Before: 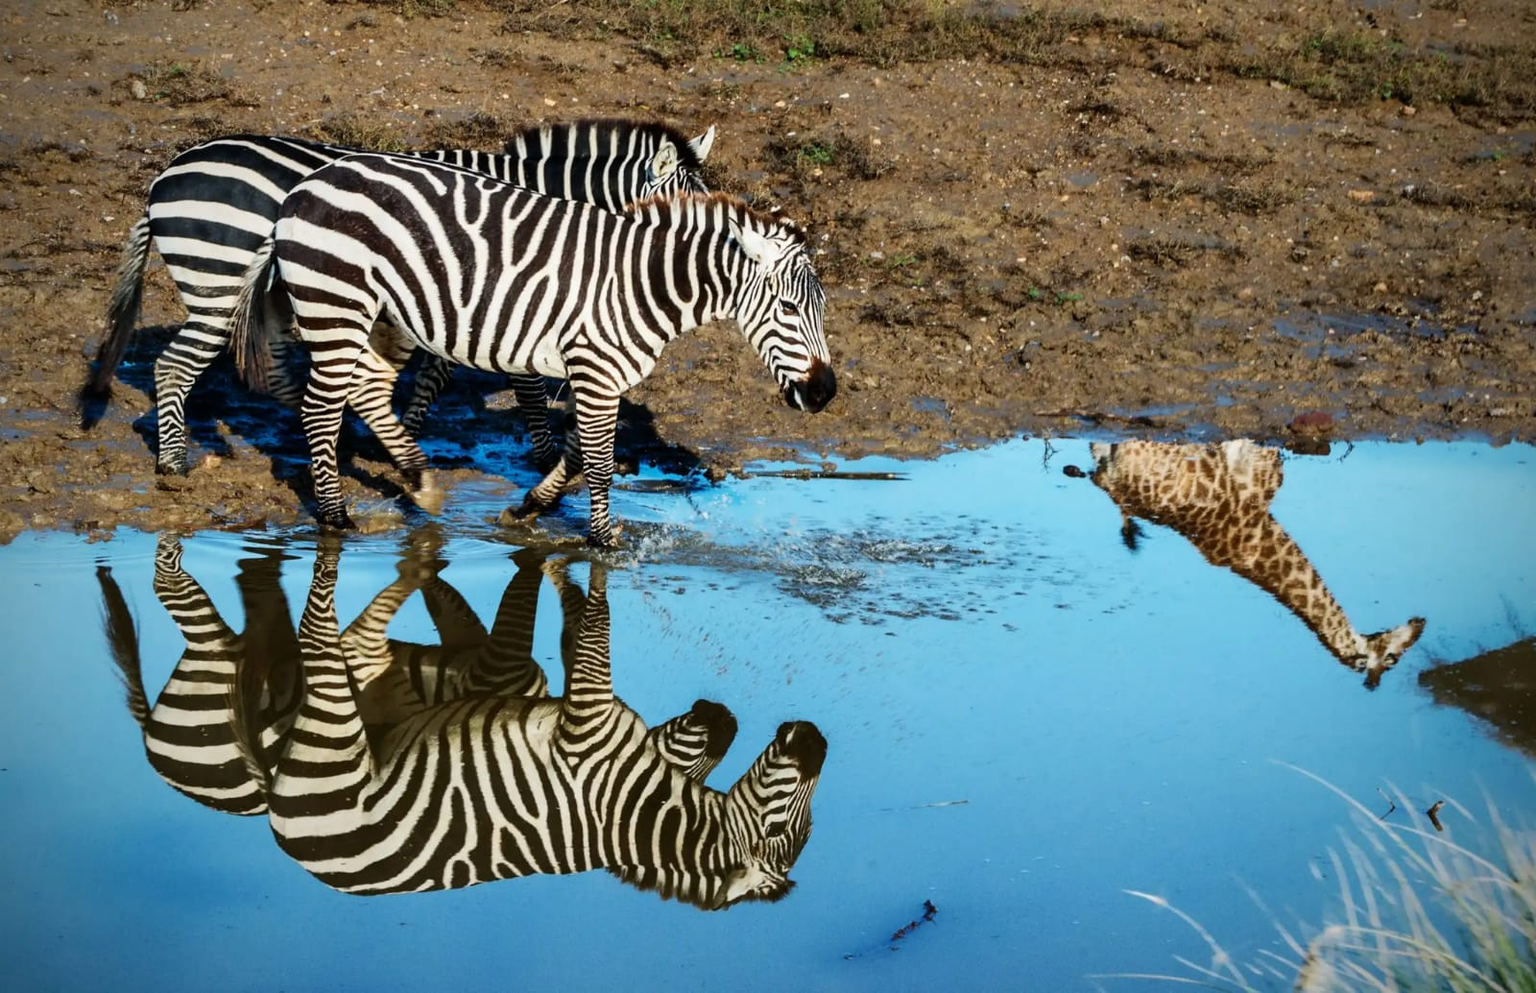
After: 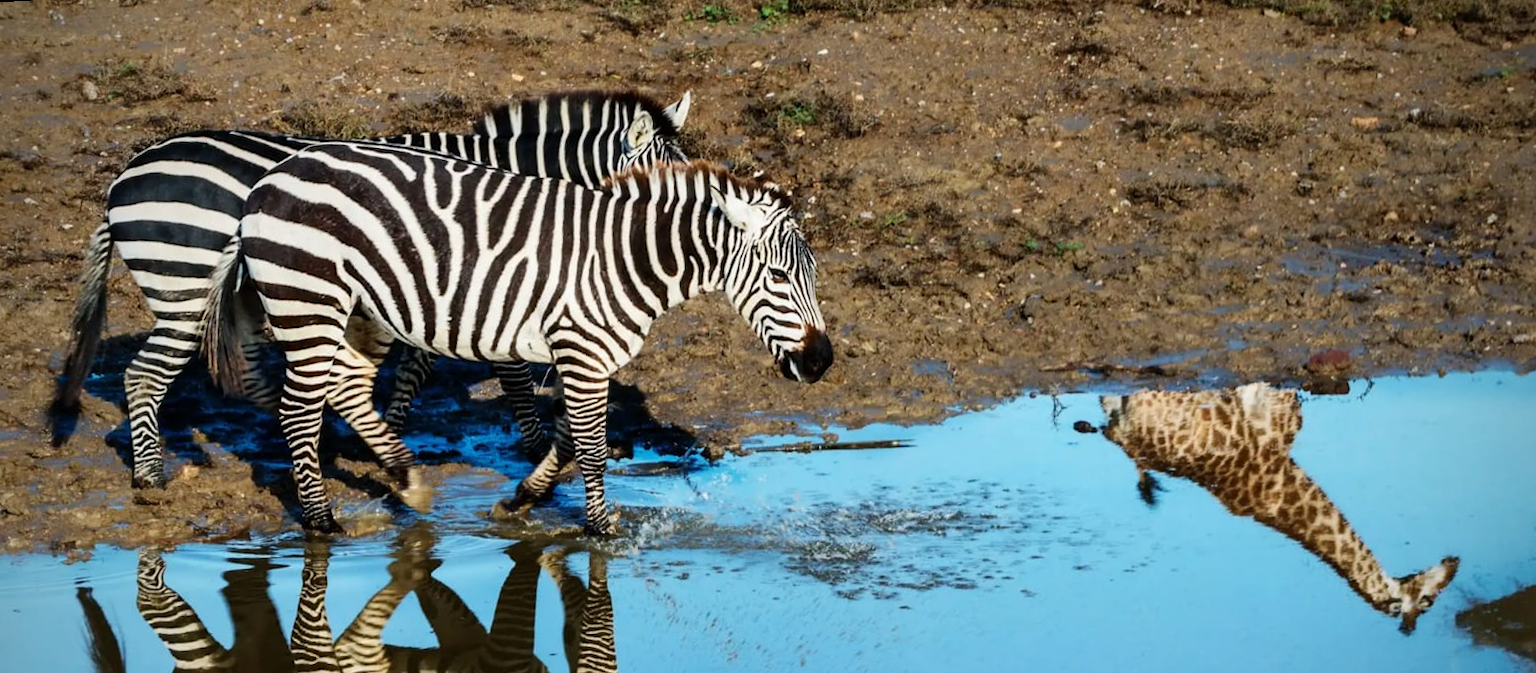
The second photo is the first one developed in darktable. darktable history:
crop: bottom 28.576%
rotate and perspective: rotation -3.52°, crop left 0.036, crop right 0.964, crop top 0.081, crop bottom 0.919
